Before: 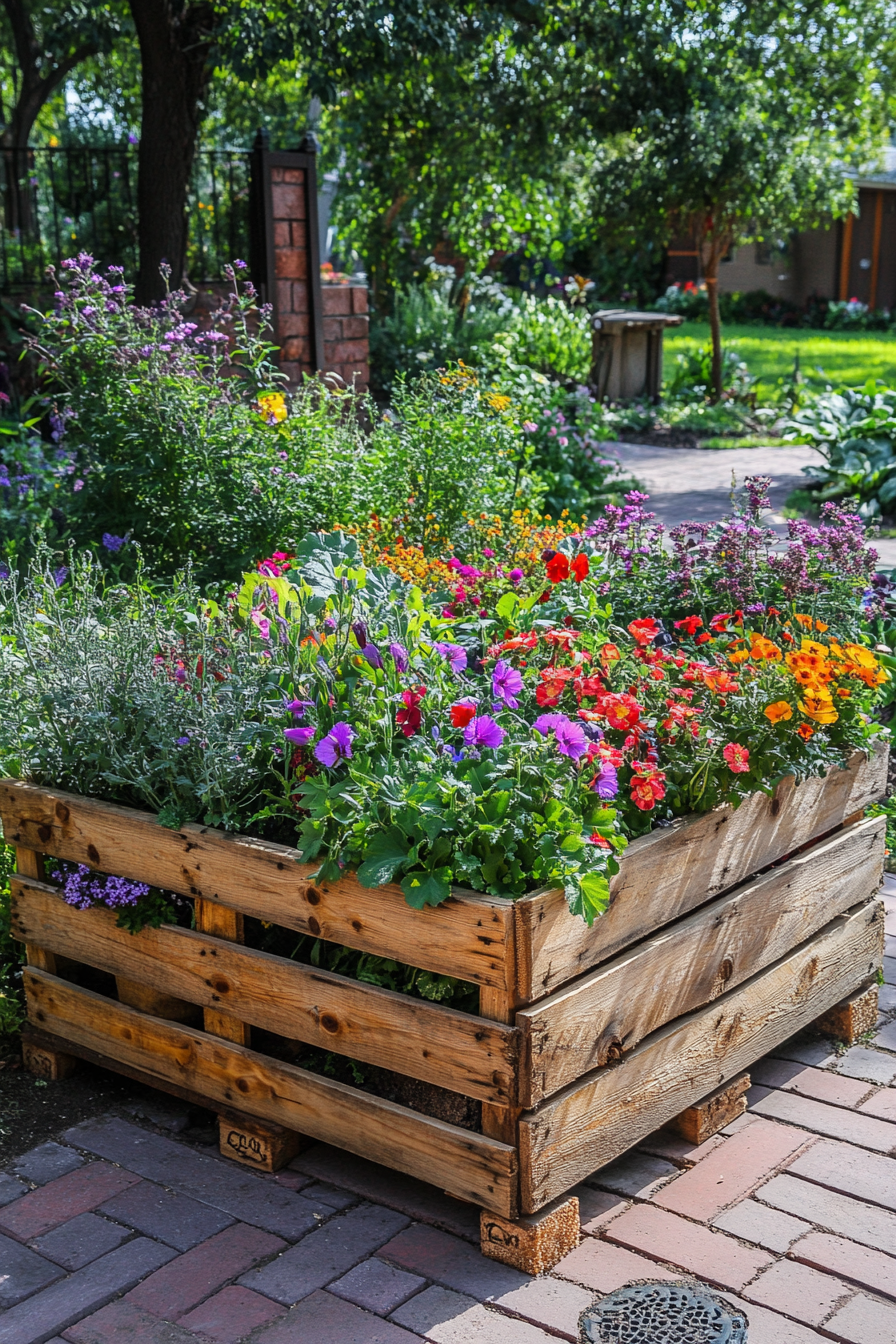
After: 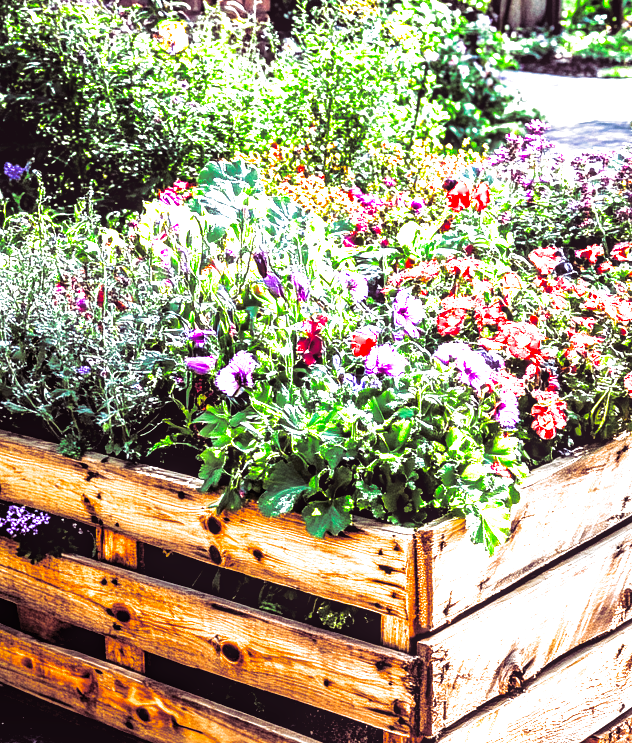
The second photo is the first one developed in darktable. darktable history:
levels: levels [0.044, 0.475, 0.791]
crop: left 11.123%, top 27.61%, right 18.3%, bottom 17.034%
exposure: black level correction 0.011, exposure 1.088 EV, compensate exposure bias true, compensate highlight preservation false
split-toning: shadows › hue 316.8°, shadows › saturation 0.47, highlights › hue 201.6°, highlights › saturation 0, balance -41.97, compress 28.01%
color correction: highlights a* 3.22, highlights b* 1.93, saturation 1.19
local contrast: on, module defaults
tone curve: curves: ch0 [(0, 0) (0.003, 0.049) (0.011, 0.052) (0.025, 0.061) (0.044, 0.08) (0.069, 0.101) (0.1, 0.119) (0.136, 0.139) (0.177, 0.172) (0.224, 0.222) (0.277, 0.292) (0.335, 0.367) (0.399, 0.444) (0.468, 0.538) (0.543, 0.623) (0.623, 0.713) (0.709, 0.784) (0.801, 0.844) (0.898, 0.916) (1, 1)], preserve colors none
